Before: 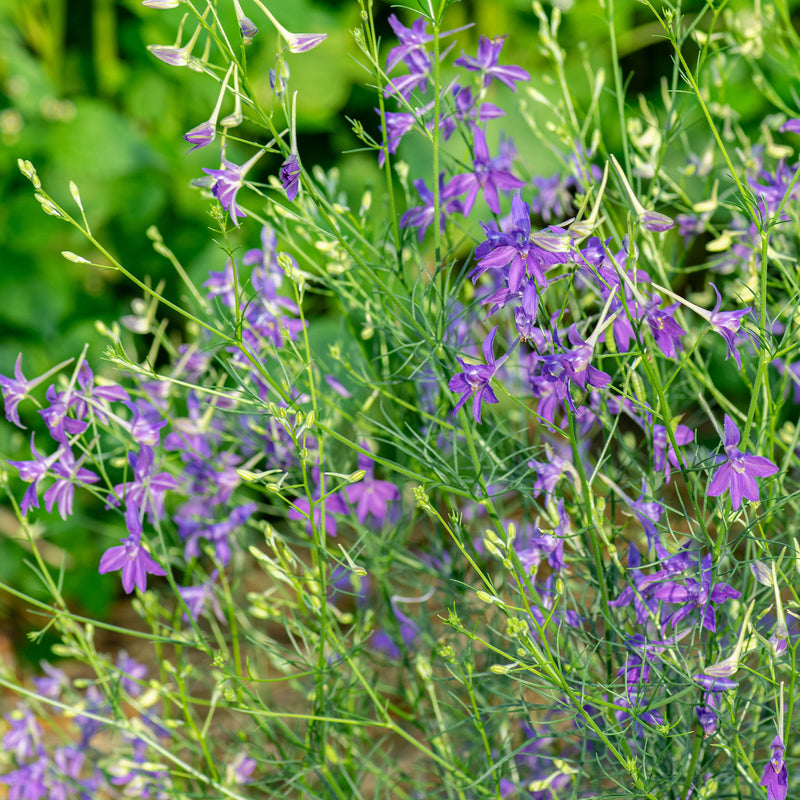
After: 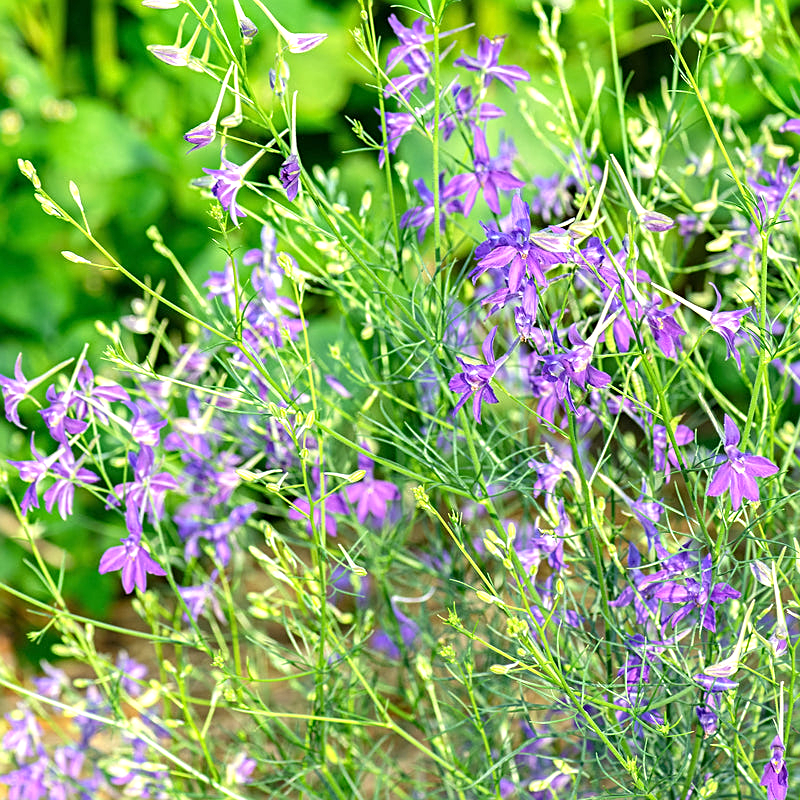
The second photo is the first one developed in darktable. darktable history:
exposure: exposure 0.743 EV, compensate highlight preservation false
sharpen: on, module defaults
